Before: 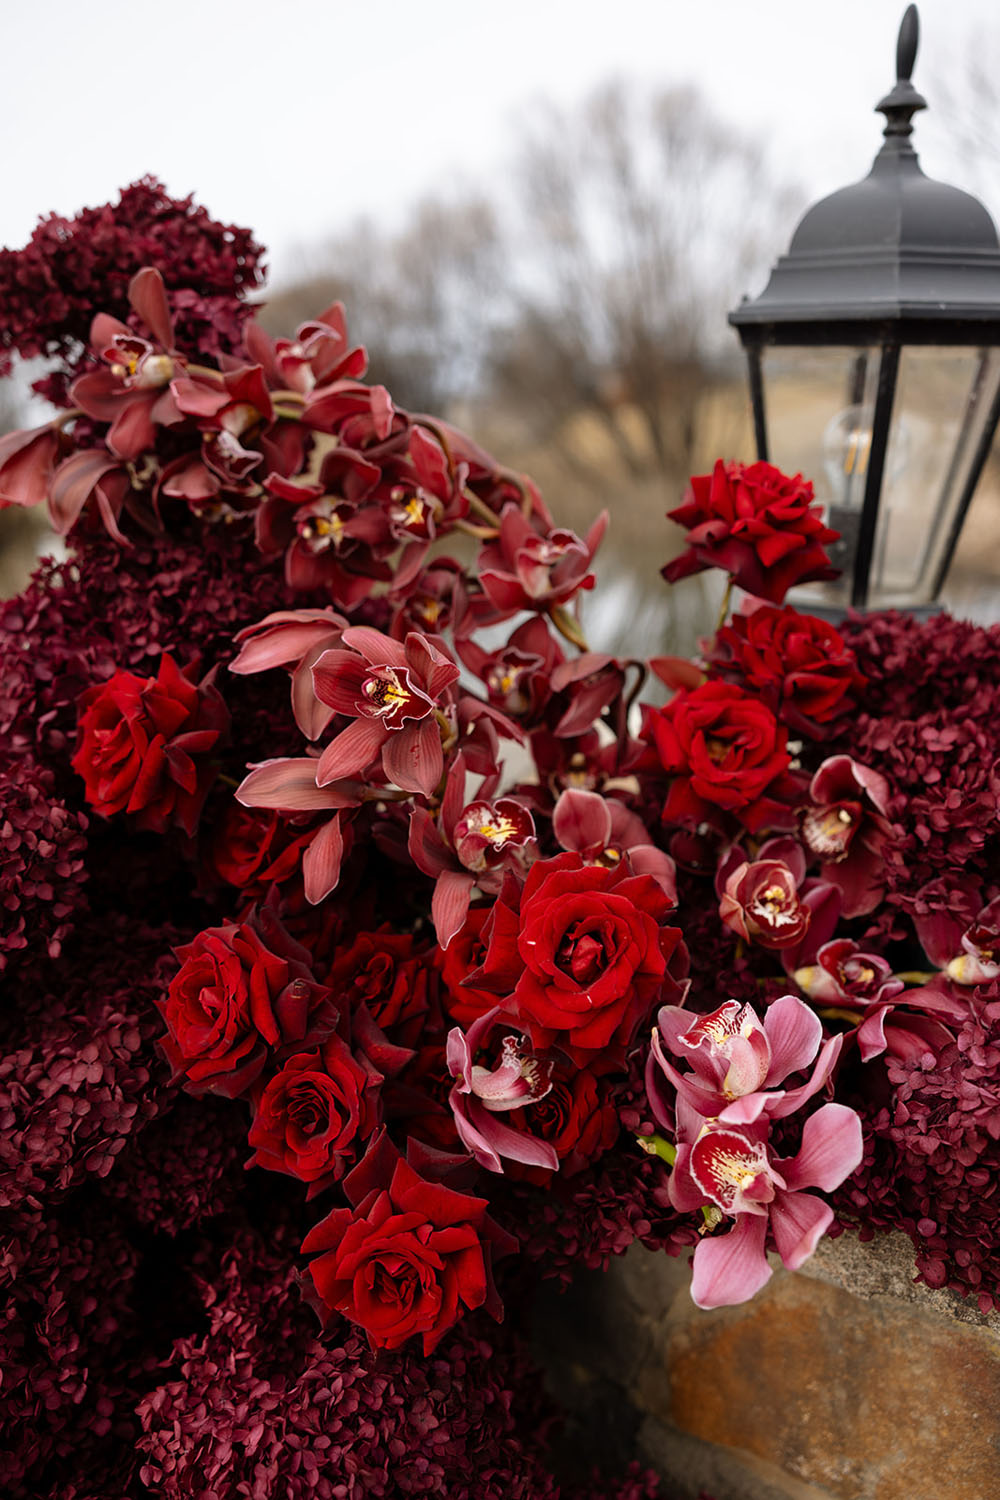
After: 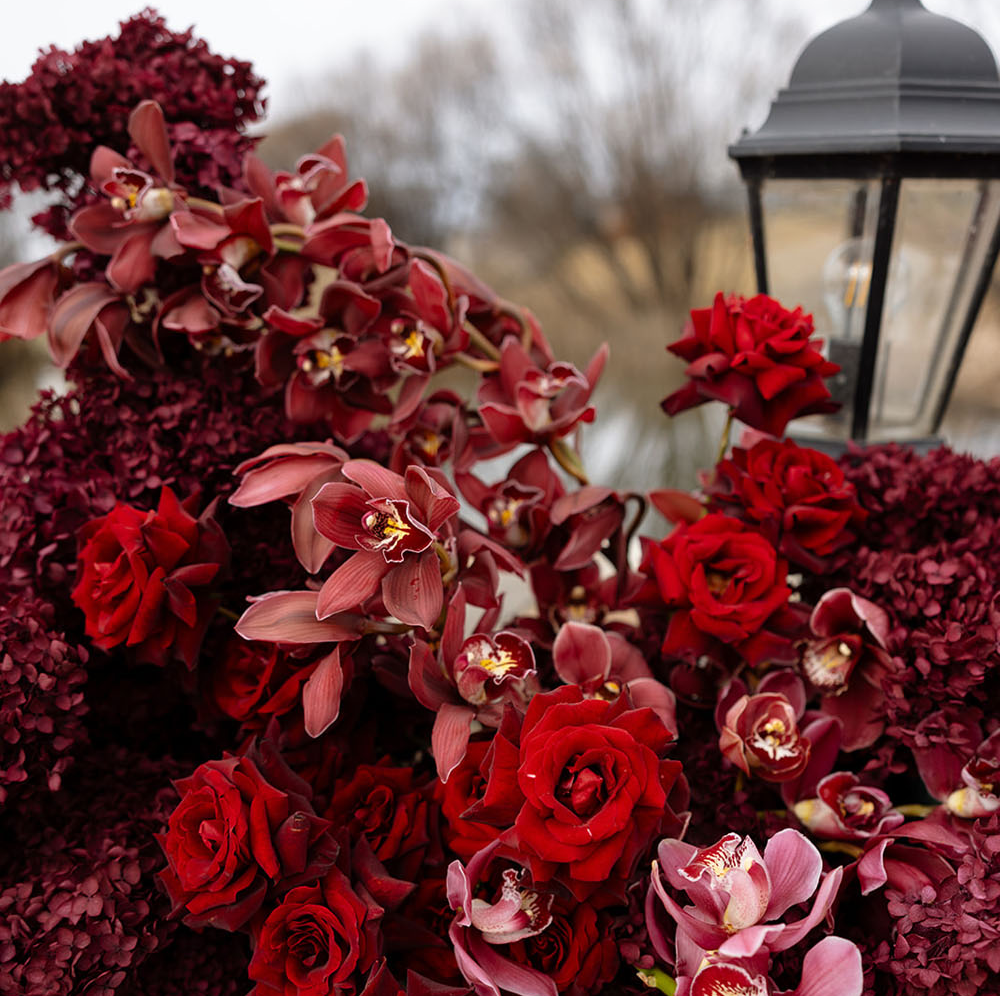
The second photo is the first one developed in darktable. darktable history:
crop: top 11.167%, bottom 22.406%
